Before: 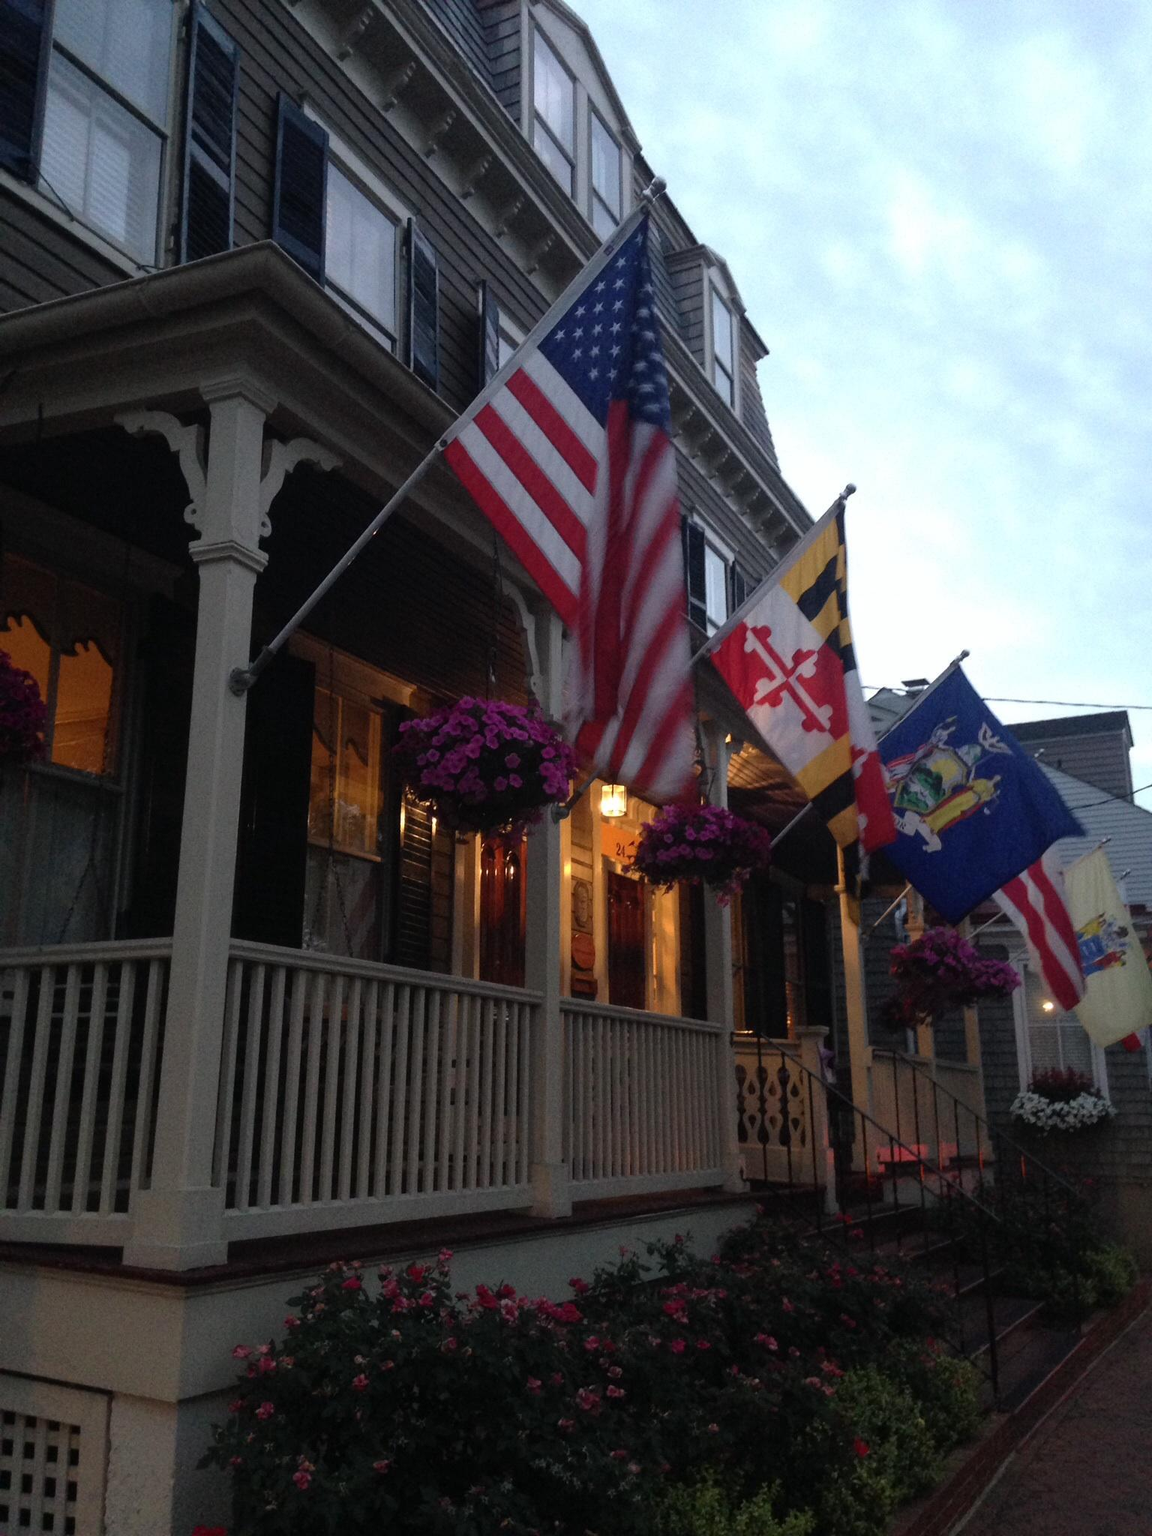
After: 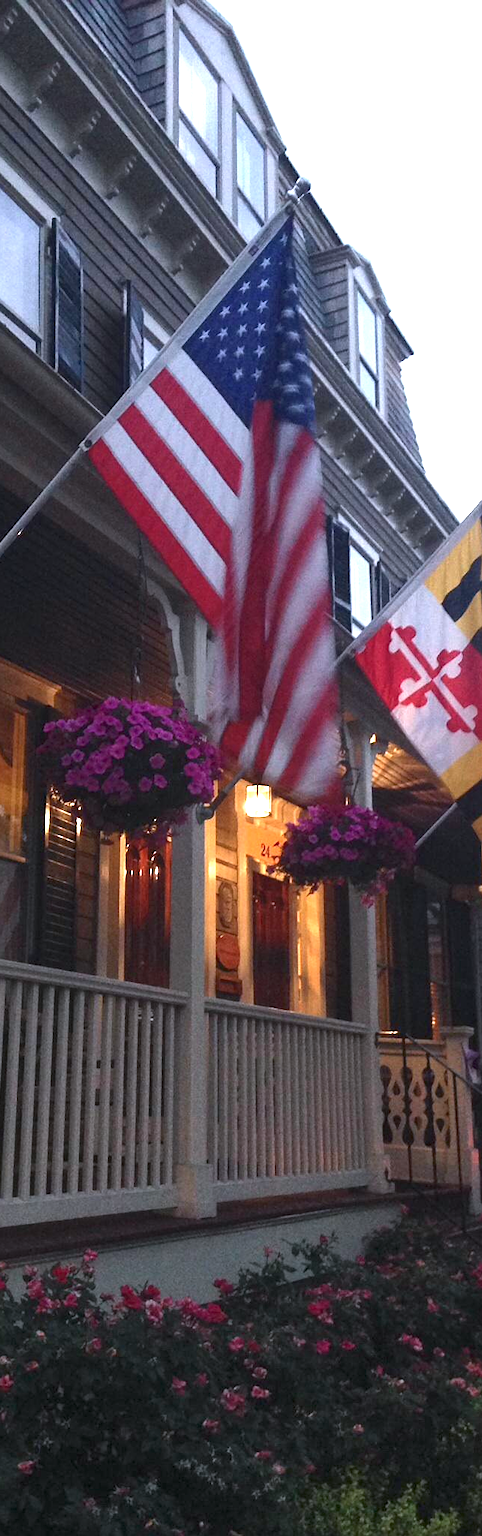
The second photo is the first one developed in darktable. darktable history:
tone equalizer: -8 EV 0.254 EV, -7 EV 0.444 EV, -6 EV 0.384 EV, -5 EV 0.25 EV, -3 EV -0.248 EV, -2 EV -0.395 EV, -1 EV -0.412 EV, +0 EV -0.227 EV
exposure: black level correction 0, exposure 1.48 EV, compensate highlight preservation false
sharpen: amount 0.214
crop: left 30.902%, right 27.183%
color calibration: illuminant as shot in camera, x 0.358, y 0.373, temperature 4628.91 K
